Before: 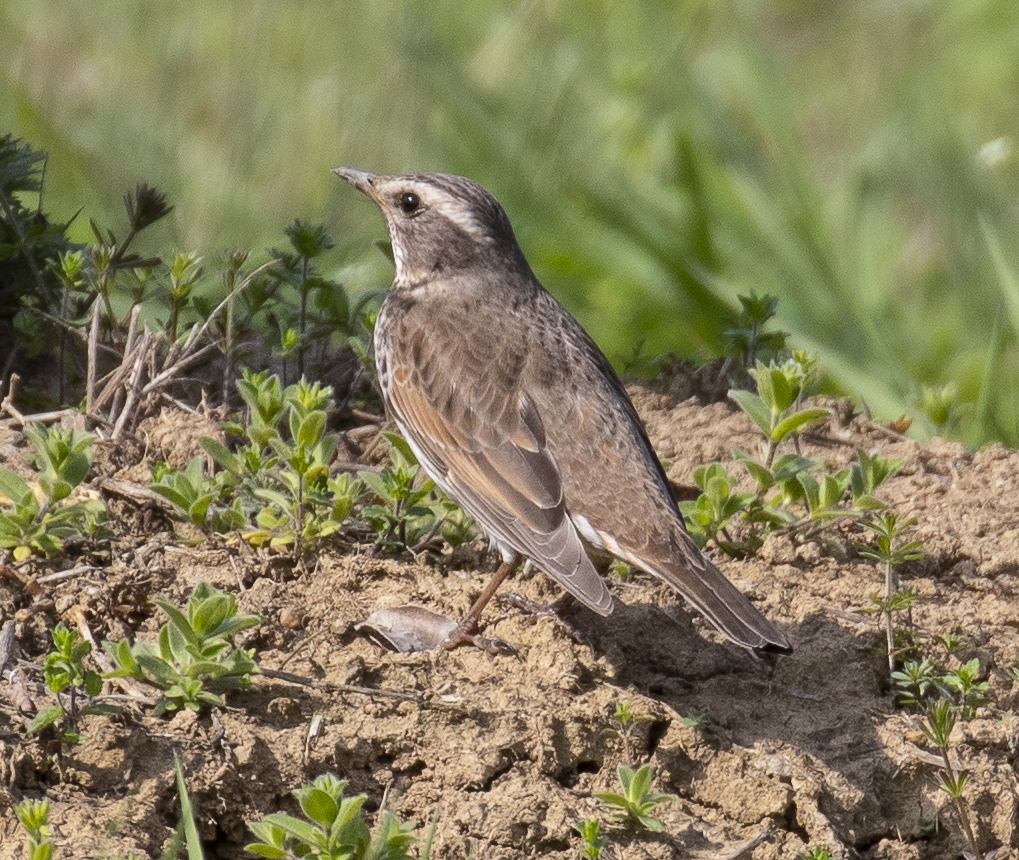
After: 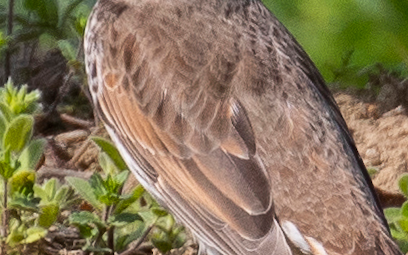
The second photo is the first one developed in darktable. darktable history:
rotate and perspective: rotation 0.679°, lens shift (horizontal) 0.136, crop left 0.009, crop right 0.991, crop top 0.078, crop bottom 0.95
crop: left 31.751%, top 32.172%, right 27.8%, bottom 35.83%
